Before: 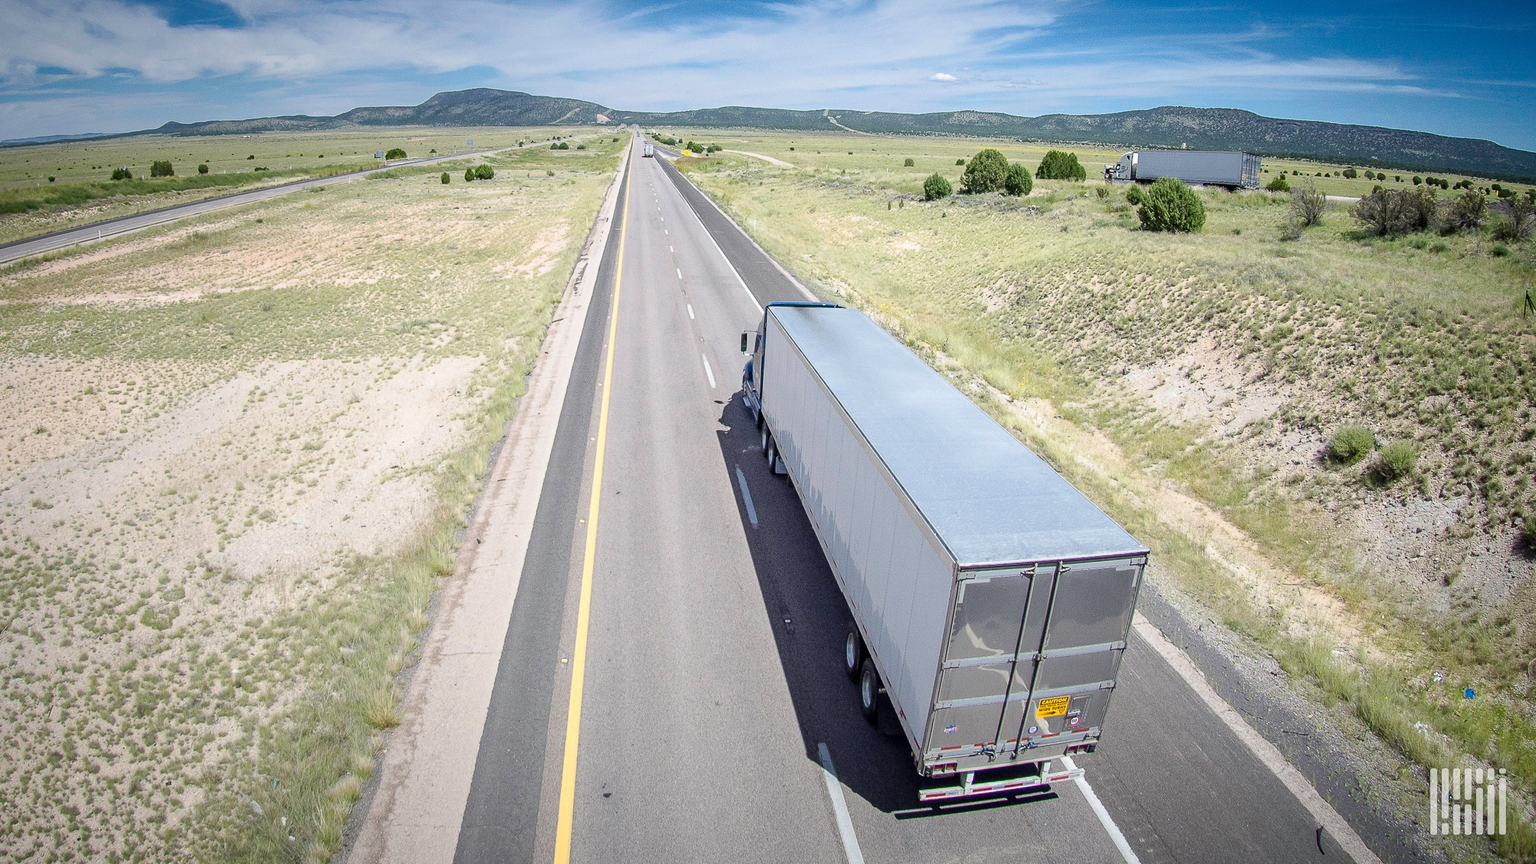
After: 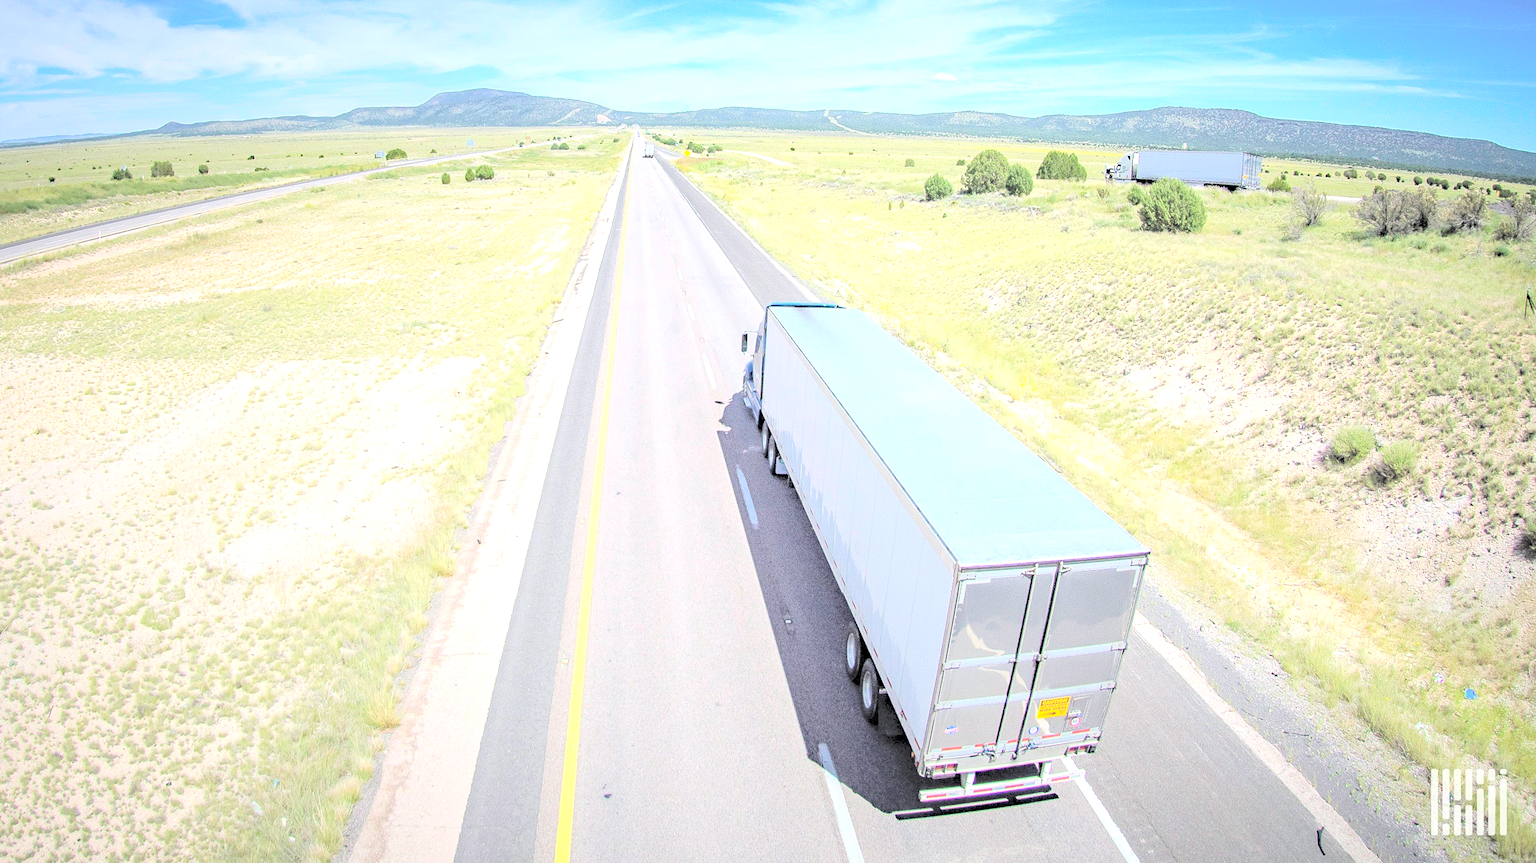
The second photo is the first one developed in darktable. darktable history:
haze removal: compatibility mode true, adaptive false
tone equalizer: -8 EV -0.77 EV, -7 EV -0.725 EV, -6 EV -0.59 EV, -5 EV -0.385 EV, -3 EV 0.399 EV, -2 EV 0.6 EV, -1 EV 0.693 EV, +0 EV 0.745 EV
contrast brightness saturation: brightness 0.981
